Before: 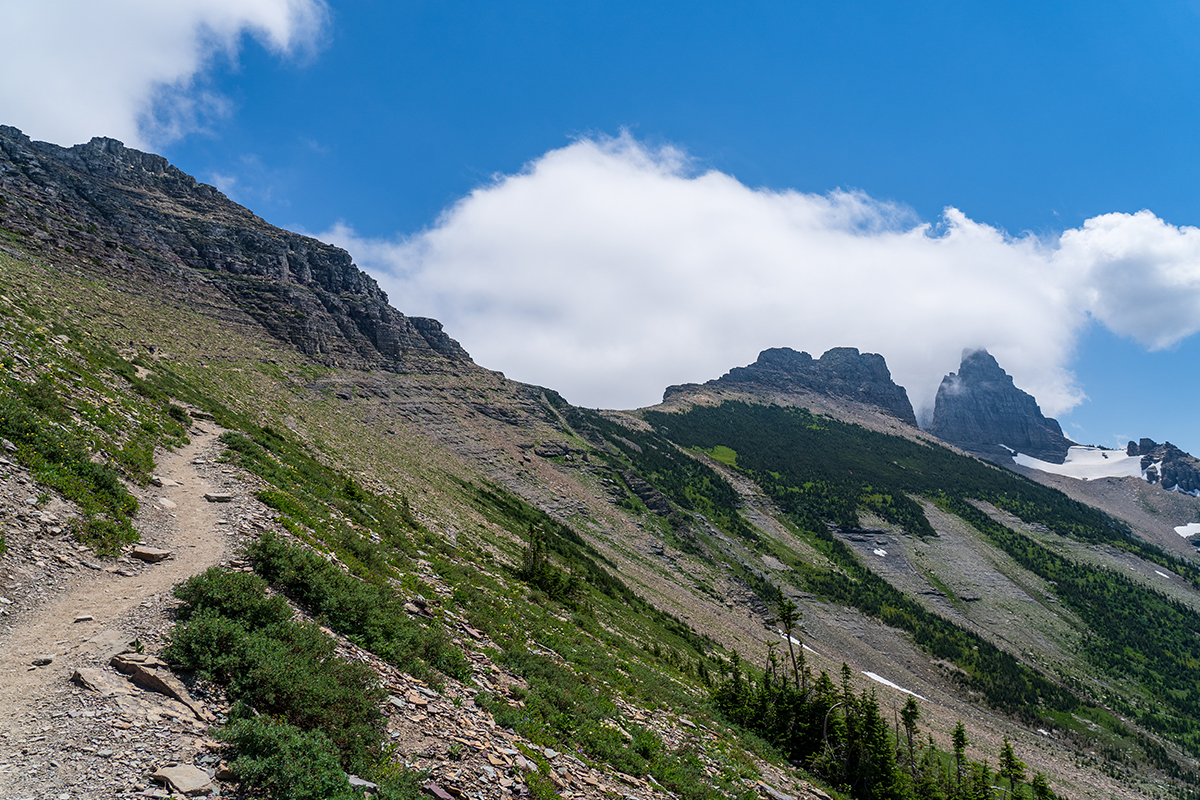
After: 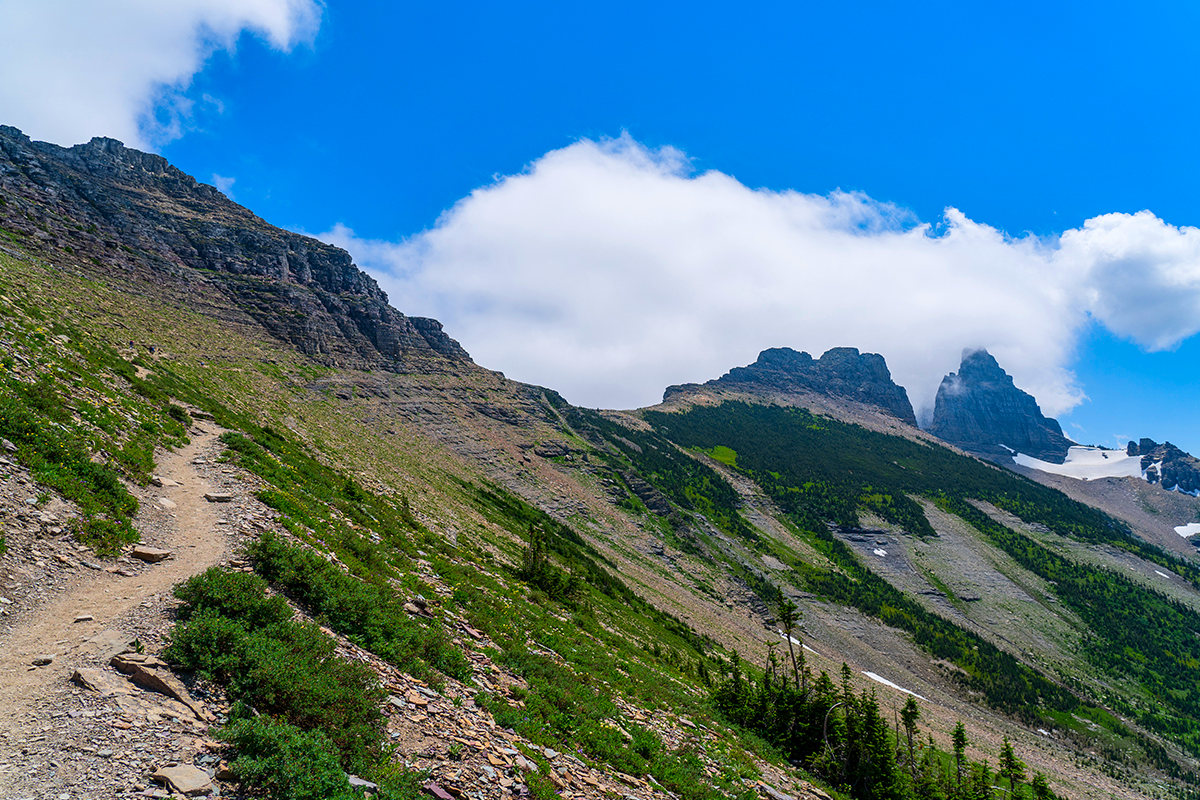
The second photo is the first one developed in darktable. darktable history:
shadows and highlights: shadows 32, highlights -32, soften with gaussian
contrast brightness saturation: saturation 0.5
